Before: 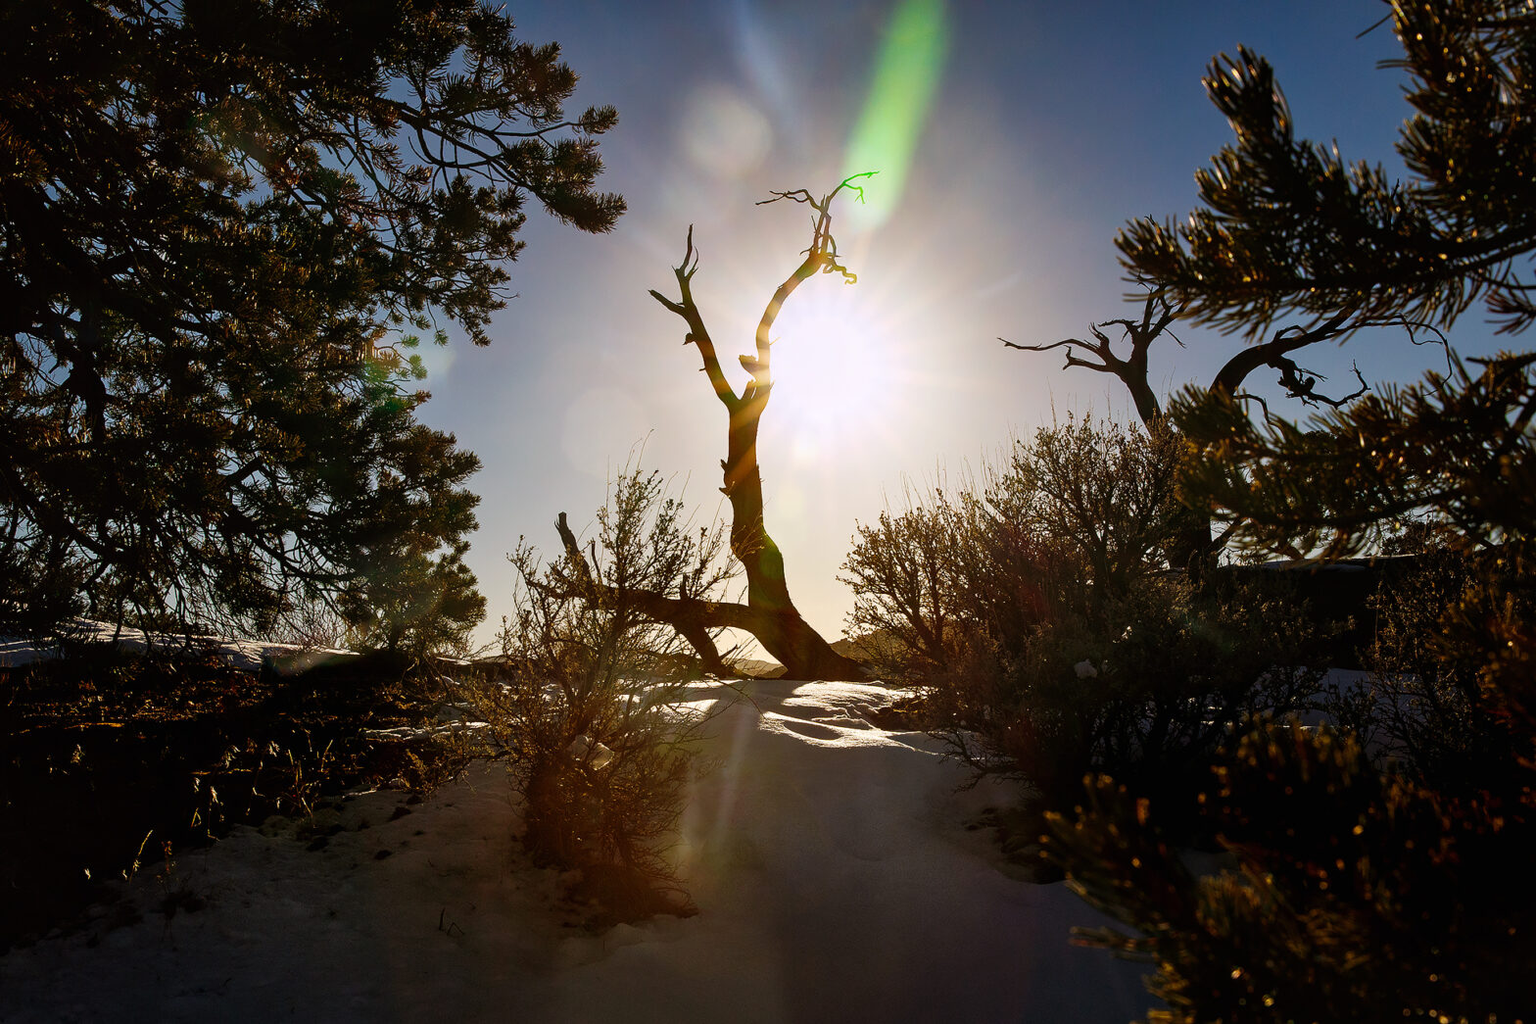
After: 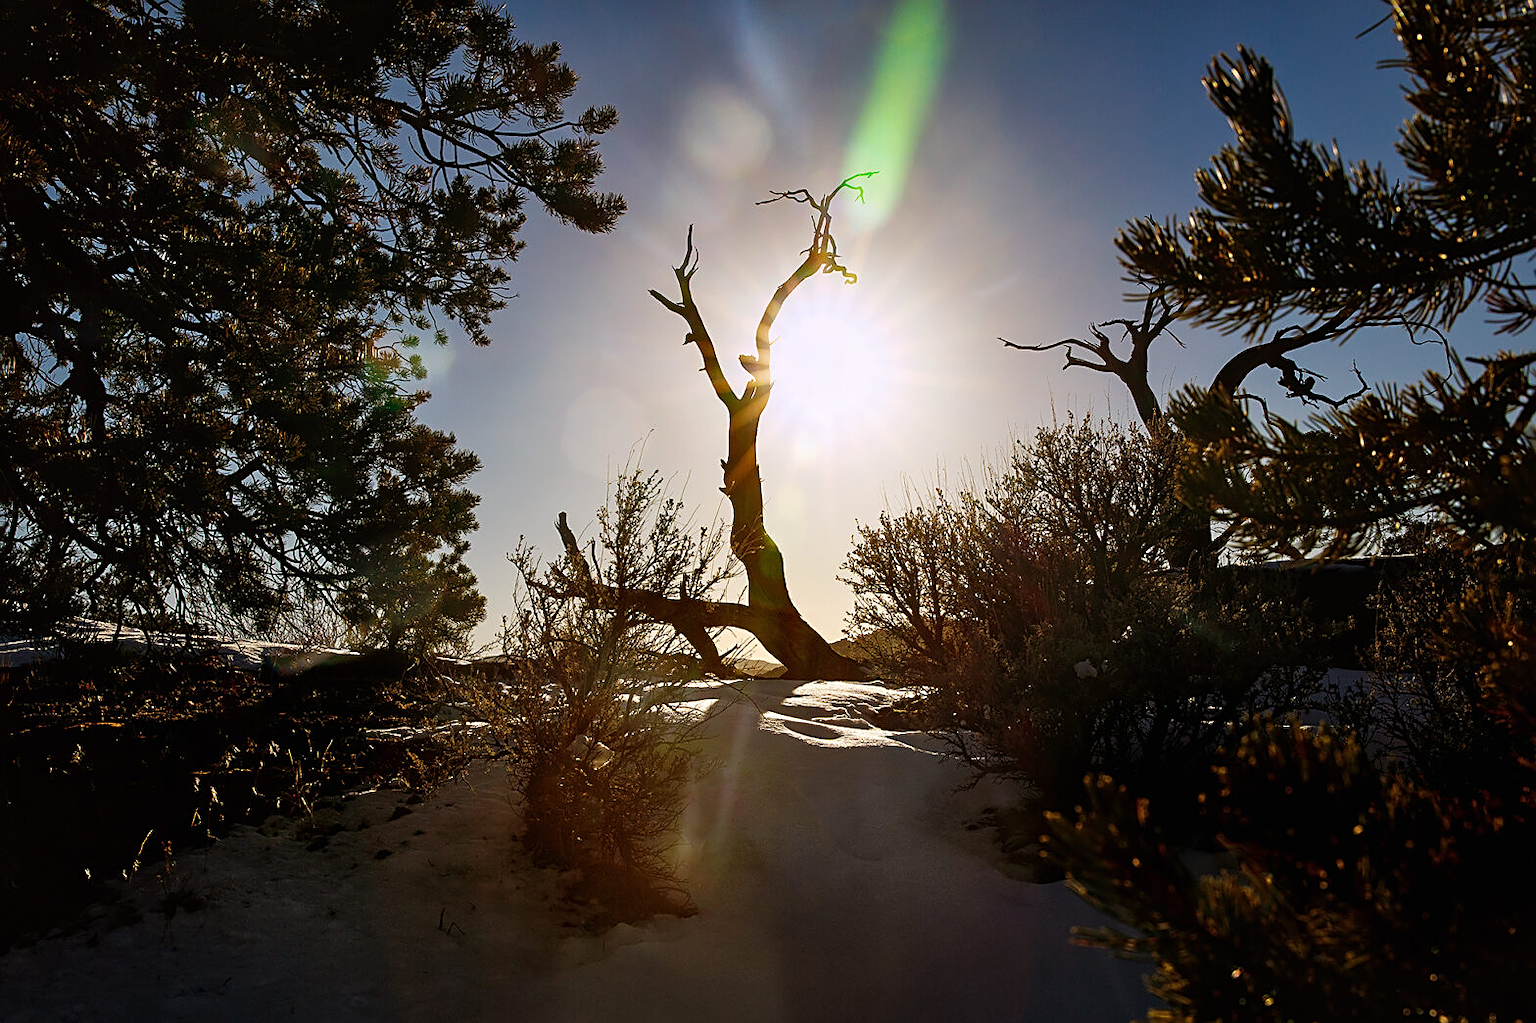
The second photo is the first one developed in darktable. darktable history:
sharpen: on, module defaults
vignetting: fall-off start 116.67%, fall-off radius 59.26%, brightness -0.31, saturation -0.056
